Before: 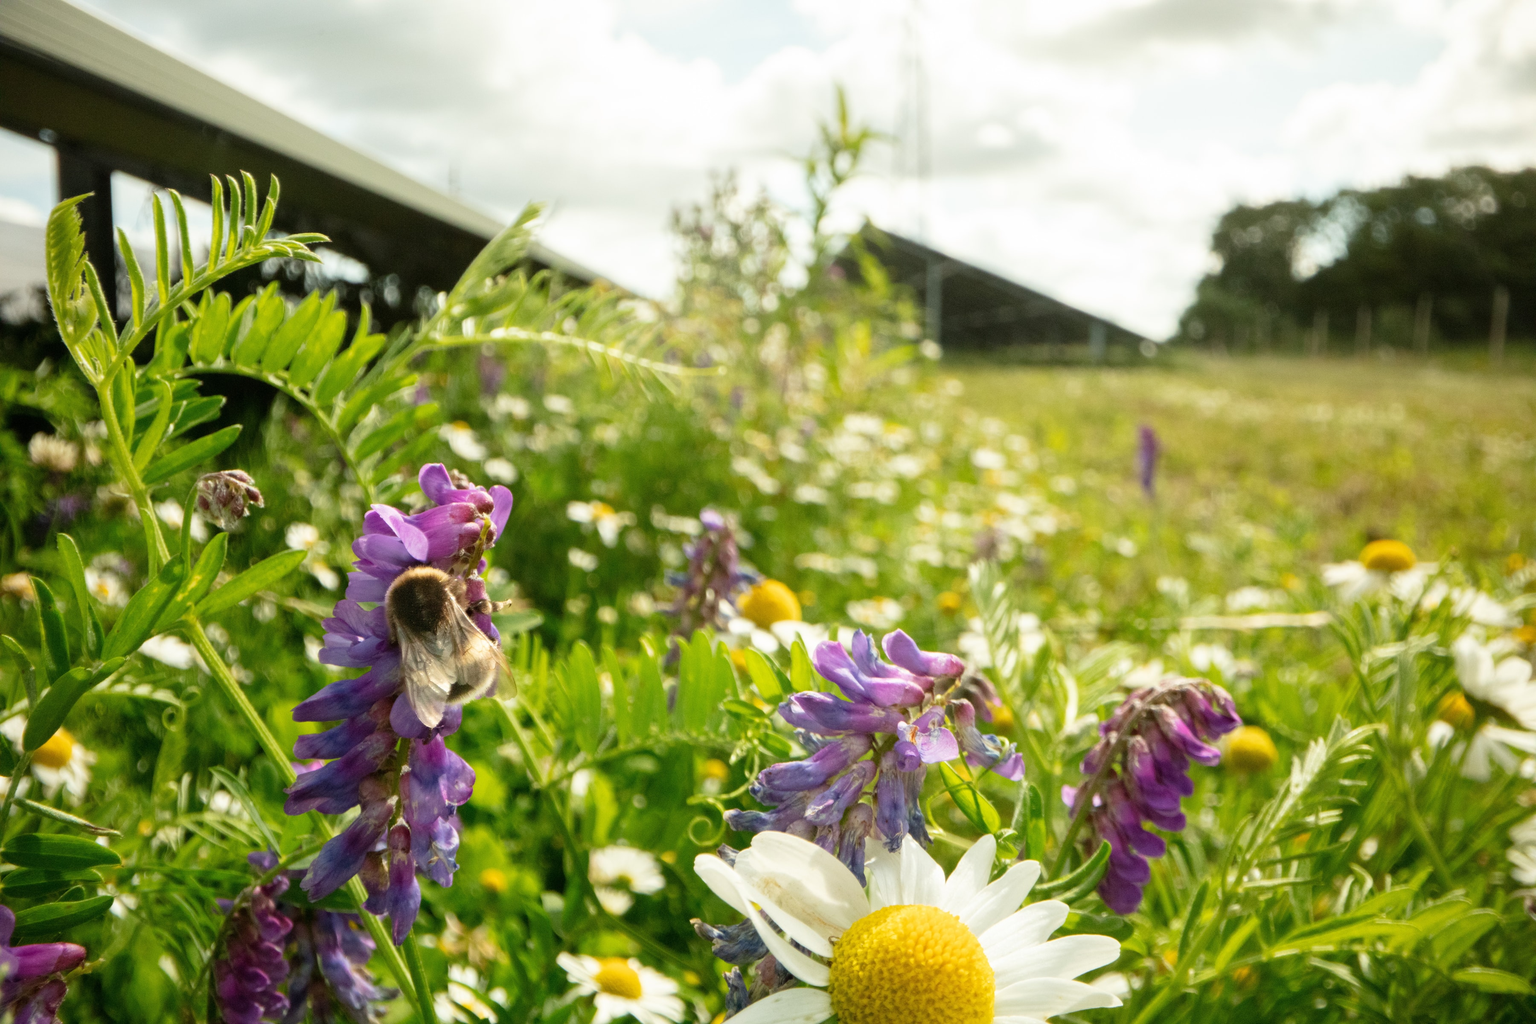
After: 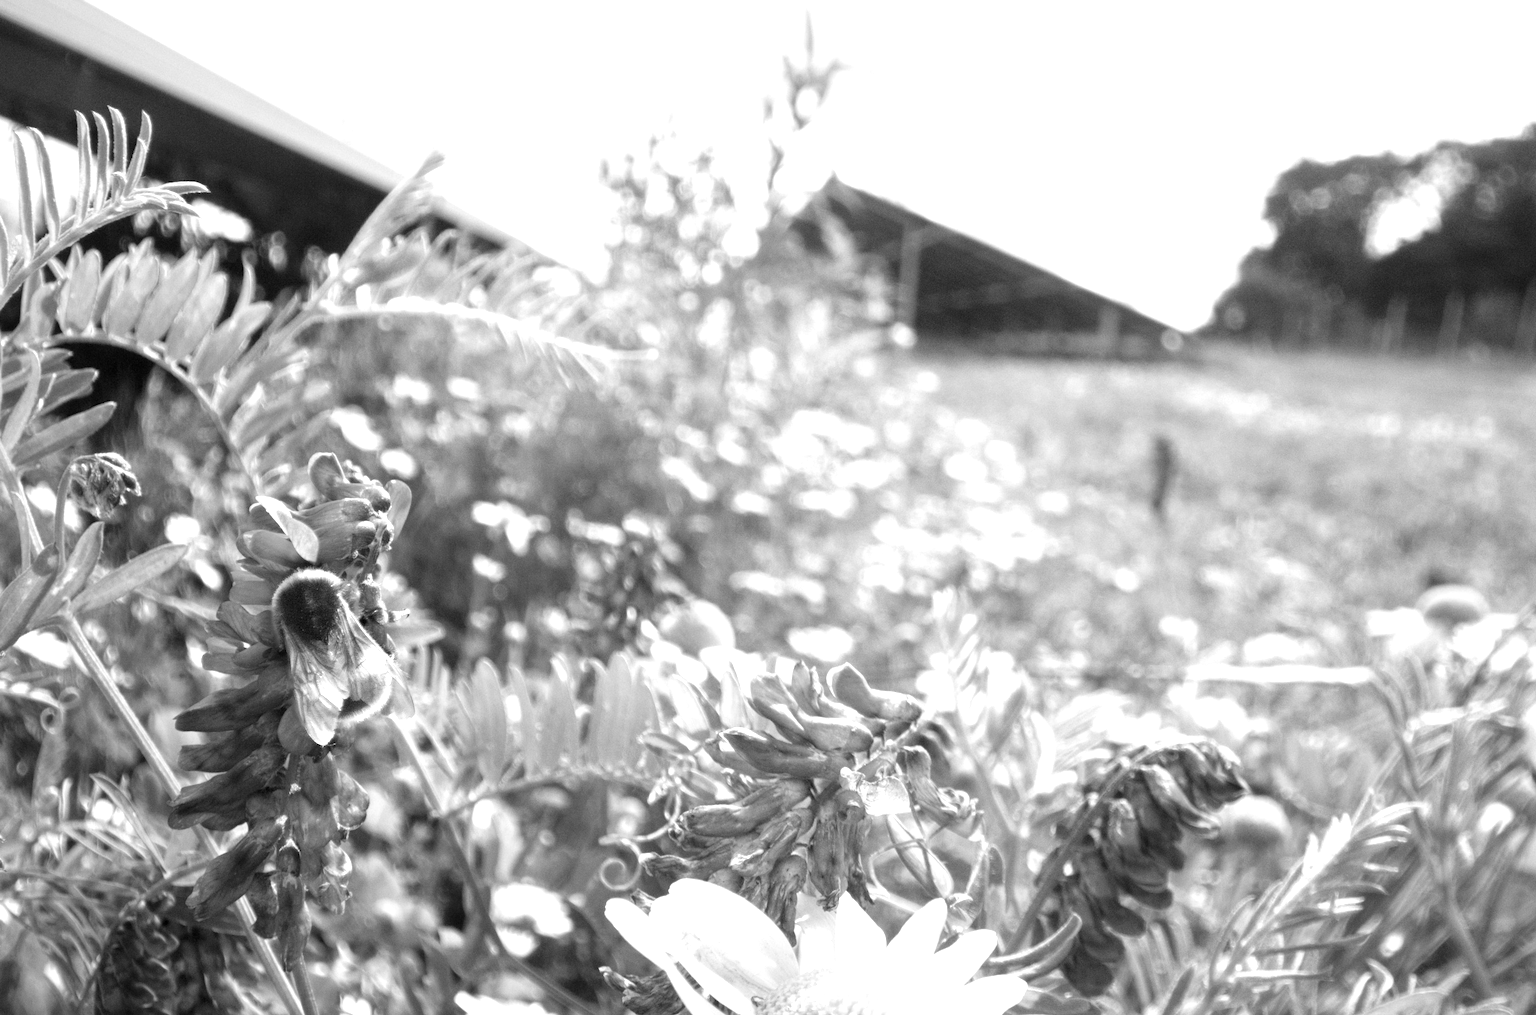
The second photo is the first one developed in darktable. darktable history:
crop and rotate: angle -1.96°, left 3.097%, top 4.154%, right 1.586%, bottom 0.529%
contrast brightness saturation: saturation -1
white balance: red 0.924, blue 1.095
tone equalizer: on, module defaults
exposure: exposure 0.7 EV, compensate highlight preservation false
rotate and perspective: rotation 0.062°, lens shift (vertical) 0.115, lens shift (horizontal) -0.133, crop left 0.047, crop right 0.94, crop top 0.061, crop bottom 0.94
local contrast: highlights 100%, shadows 100%, detail 120%, midtone range 0.2
